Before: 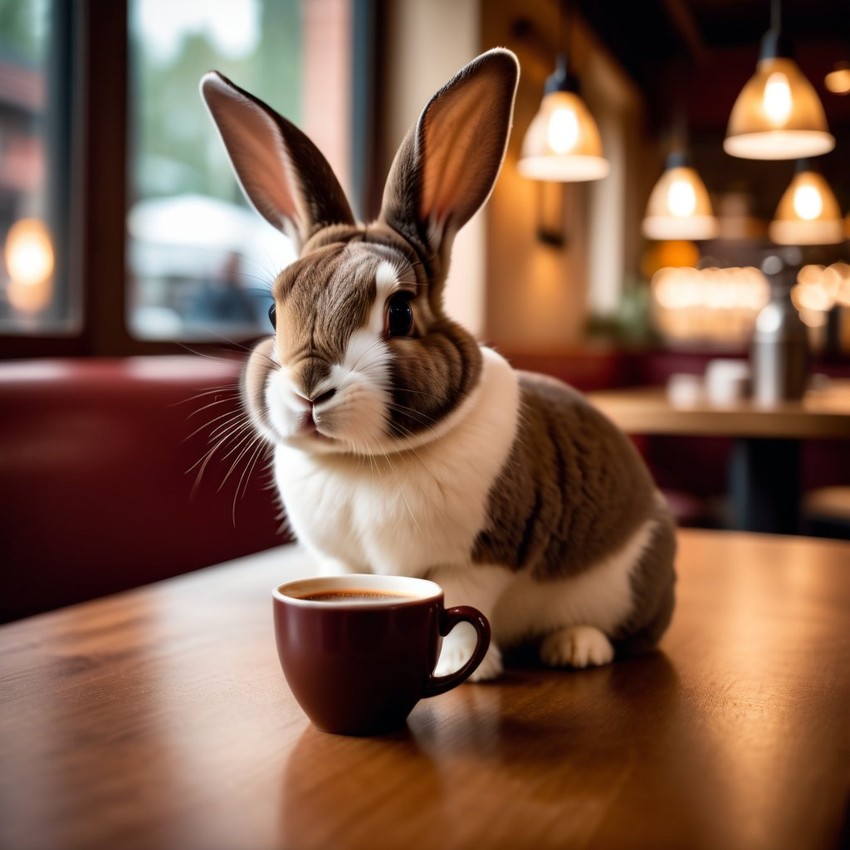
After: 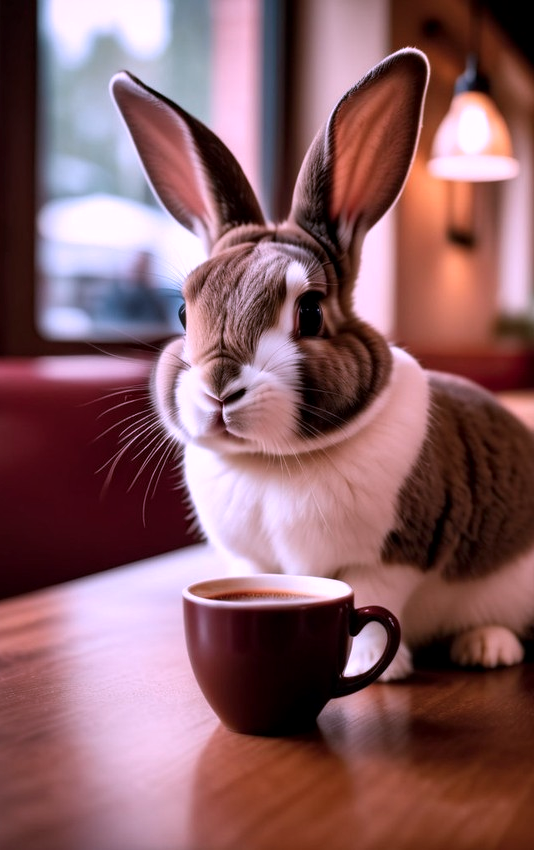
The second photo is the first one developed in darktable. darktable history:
rotate and perspective: automatic cropping off
color correction: highlights a* 15.03, highlights b* -25.07
crop: left 10.644%, right 26.528%
local contrast: highlights 100%, shadows 100%, detail 120%, midtone range 0.2
